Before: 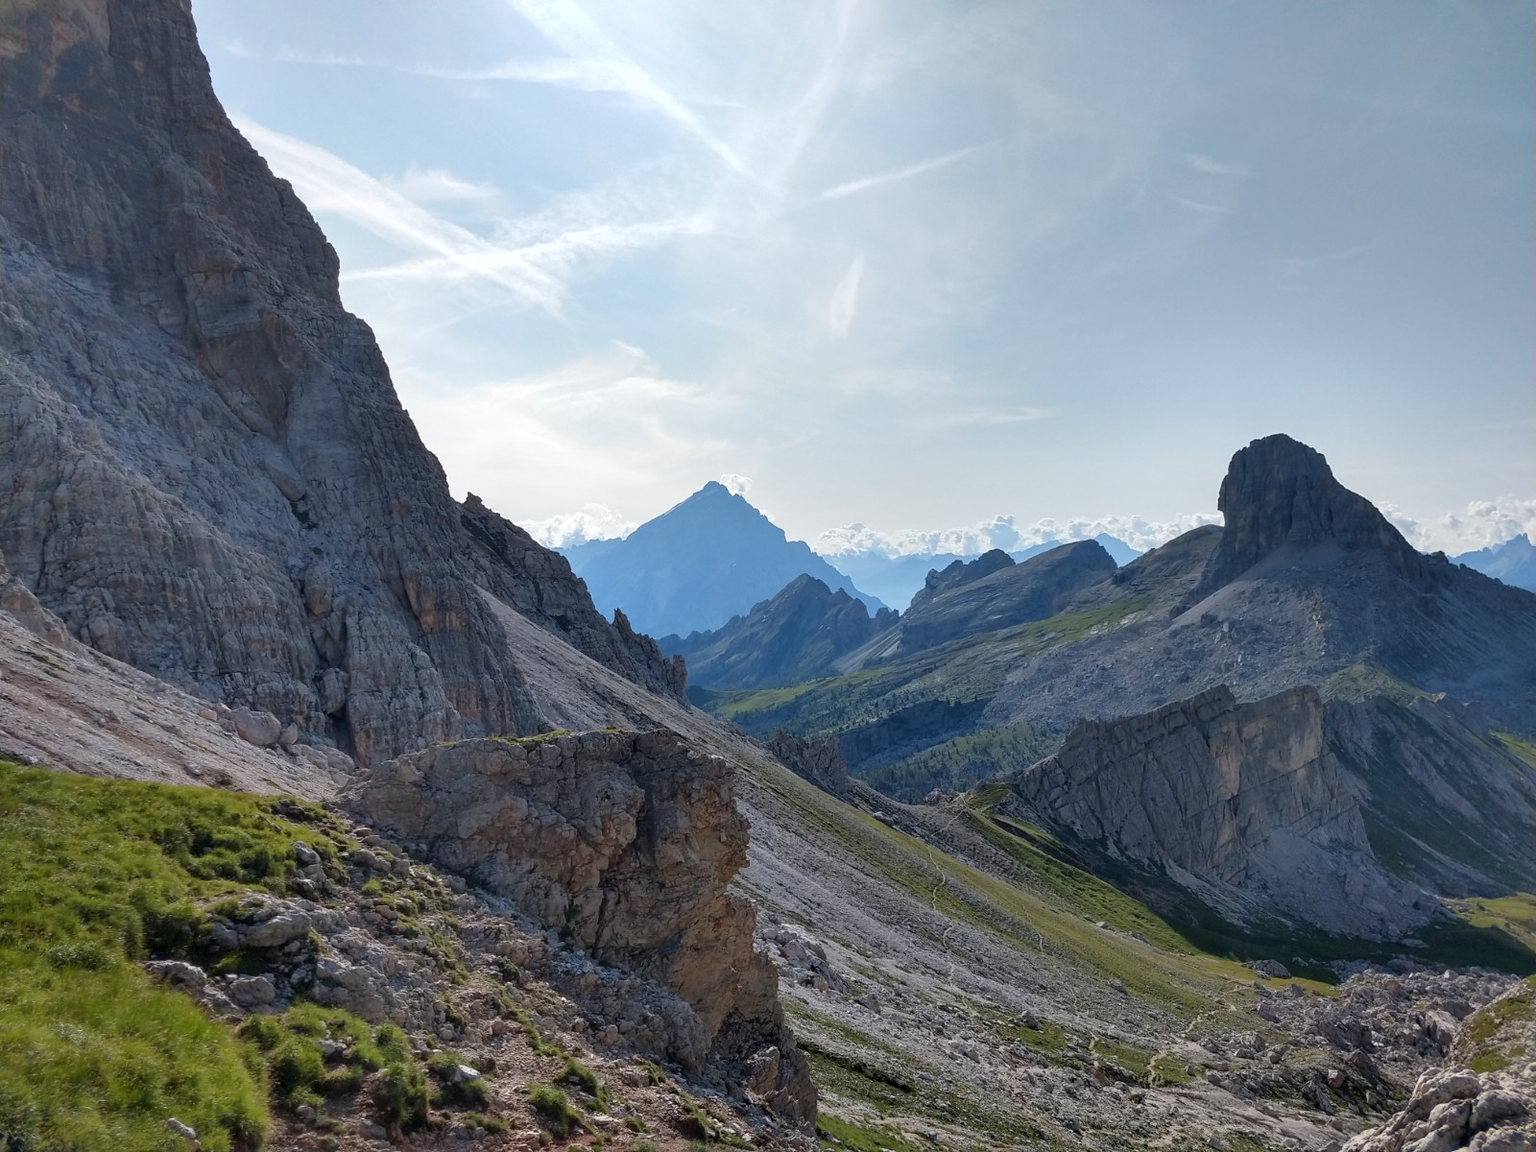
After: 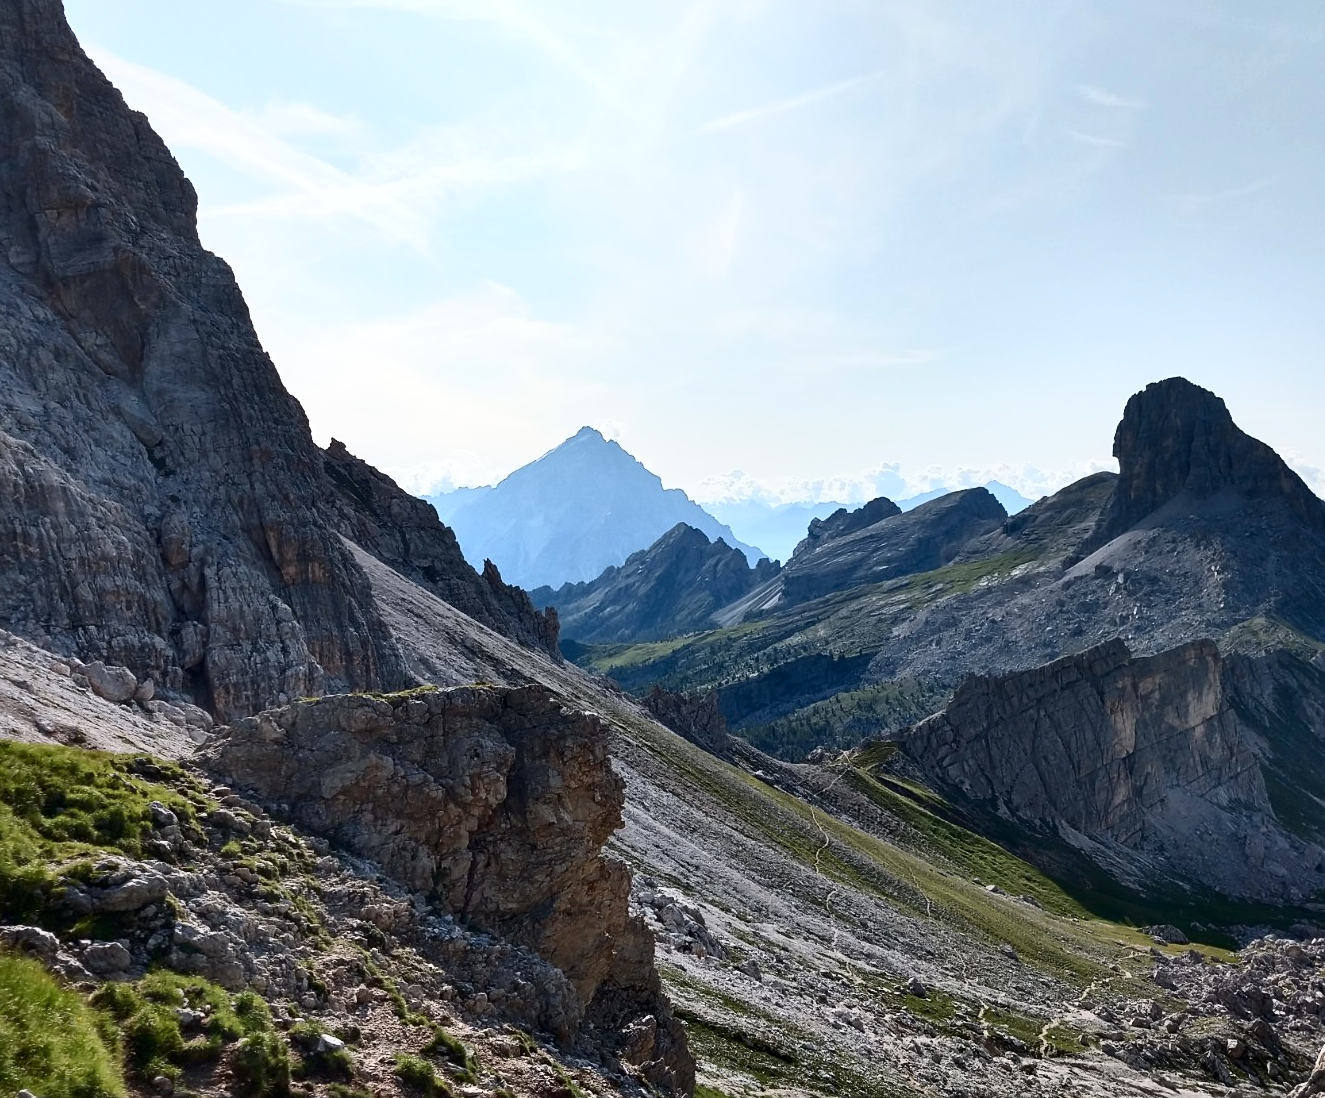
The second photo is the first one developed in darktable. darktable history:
crop: left 9.807%, top 6.259%, right 7.334%, bottom 2.177%
tone equalizer: on, module defaults
contrast brightness saturation: contrast 0.39, brightness 0.1
sharpen: amount 0.2
